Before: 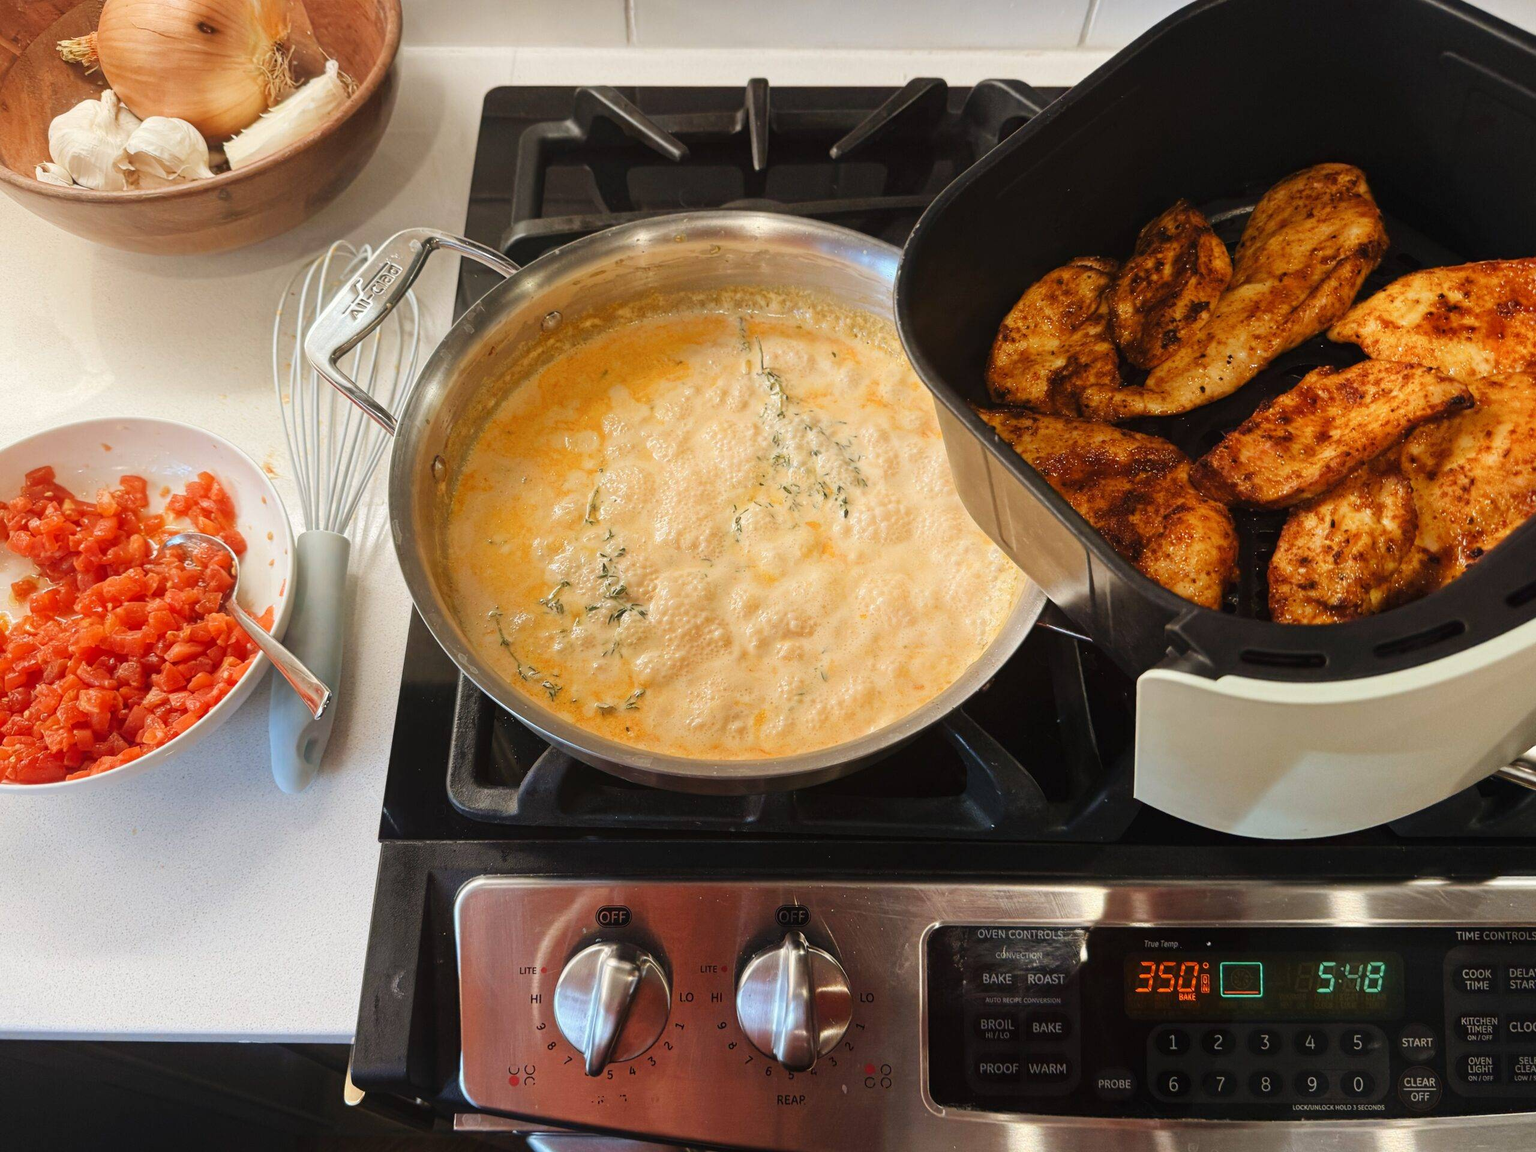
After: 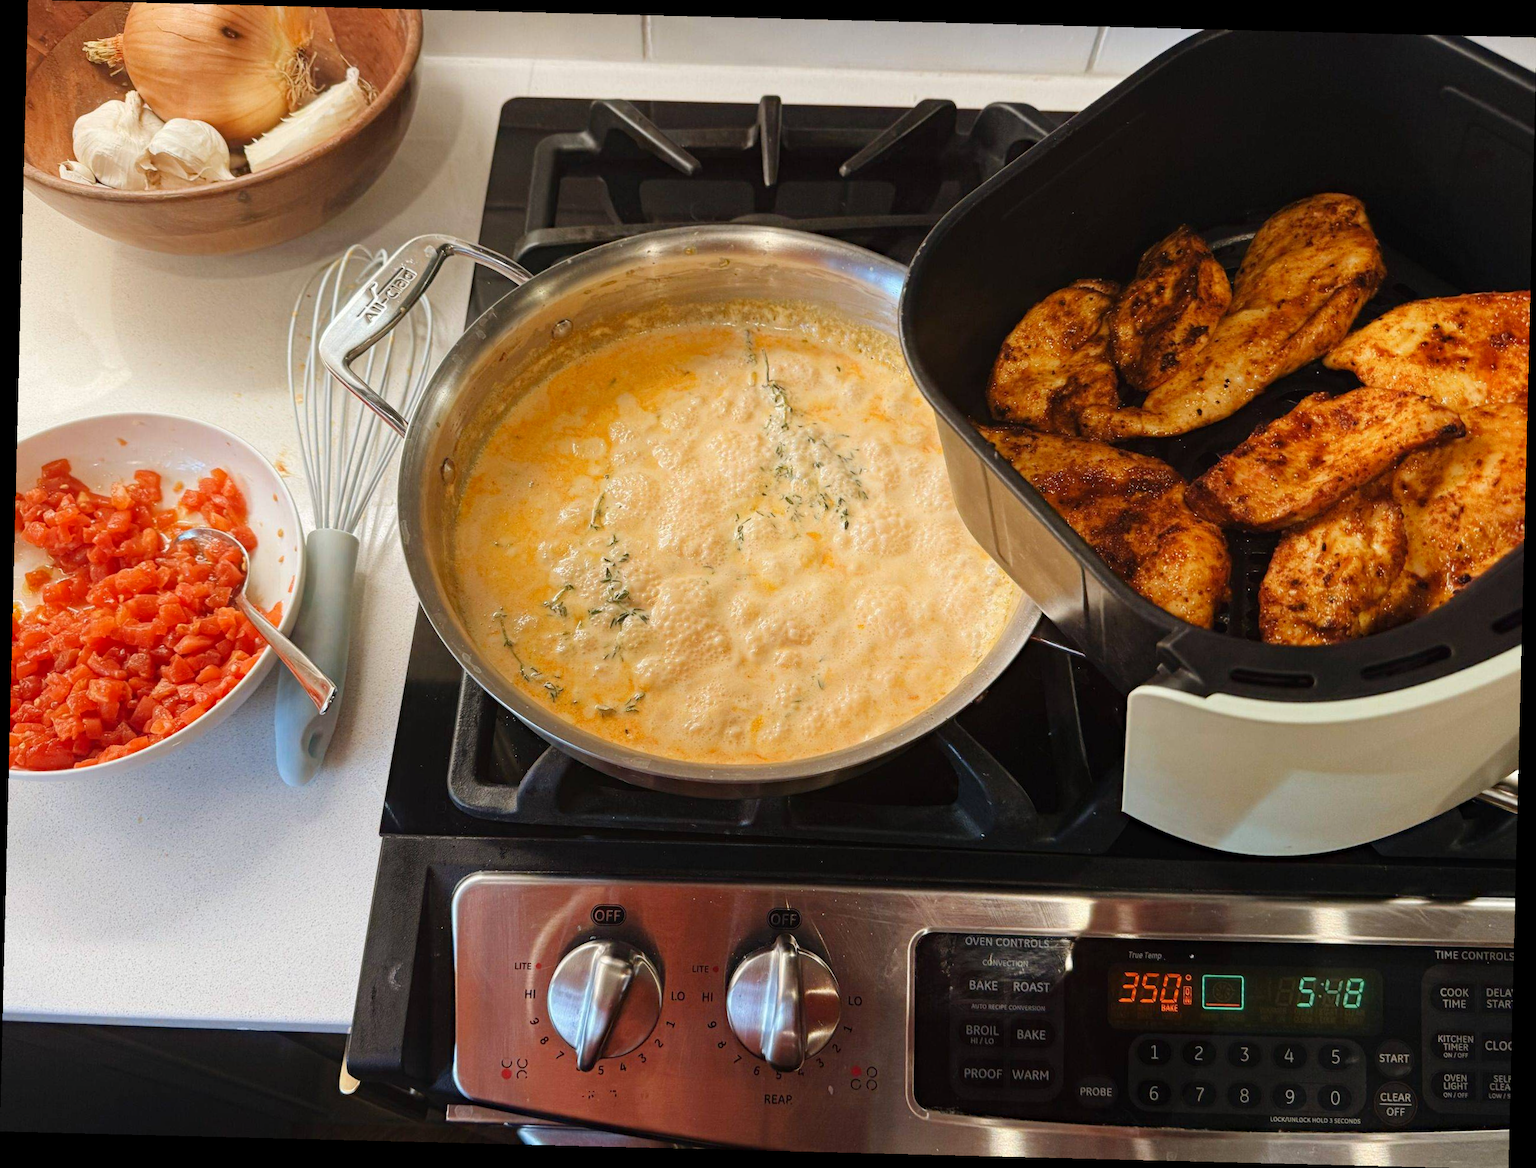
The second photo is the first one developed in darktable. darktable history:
haze removal: compatibility mode true, adaptive false
crop and rotate: angle -1.44°
